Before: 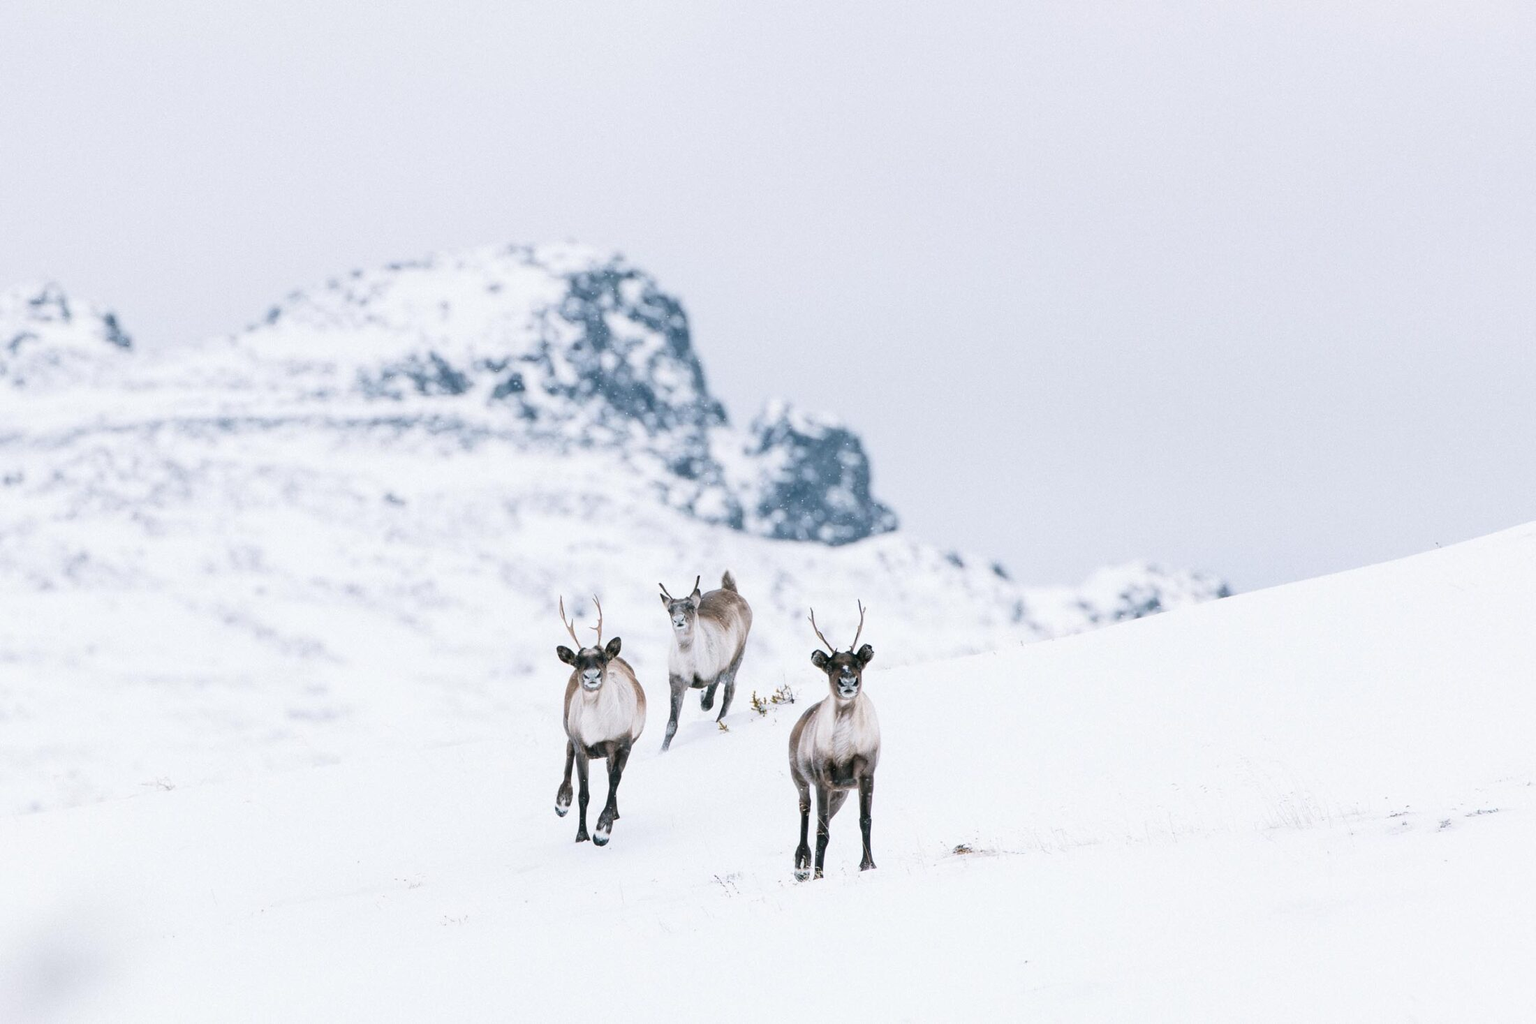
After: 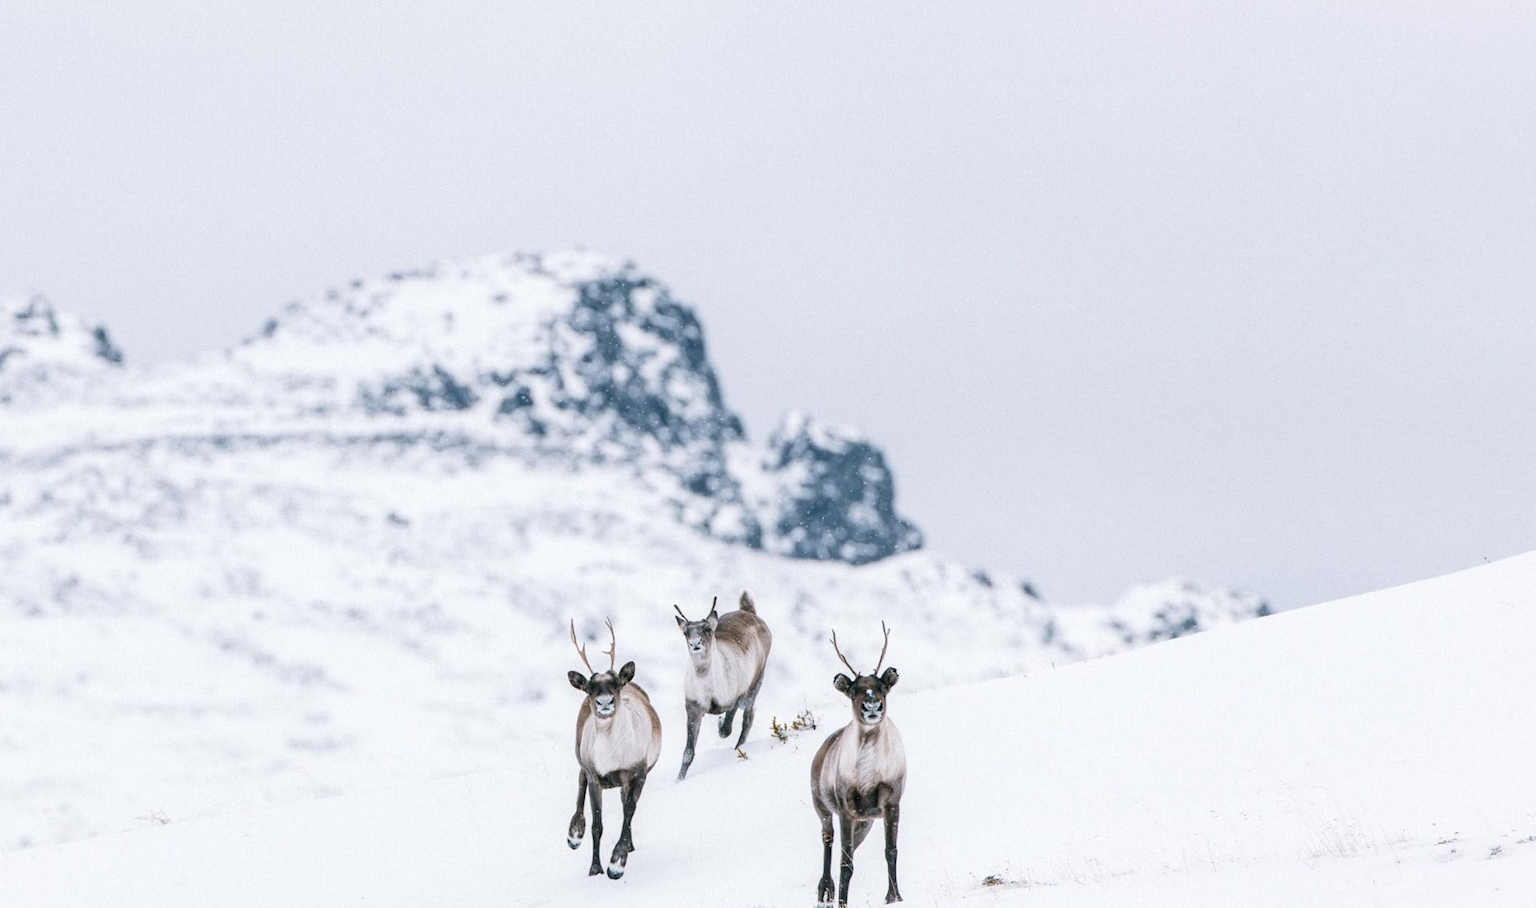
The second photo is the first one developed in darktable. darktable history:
crop and rotate: angle 0.356°, left 0.423%, right 2.782%, bottom 14.191%
local contrast: on, module defaults
